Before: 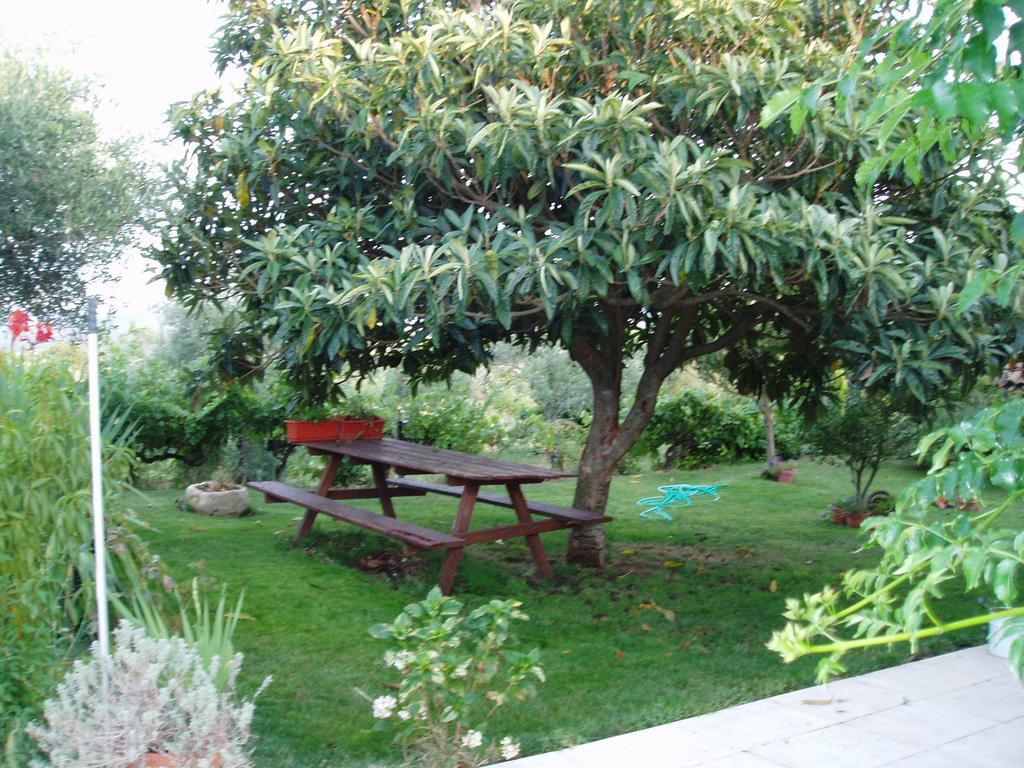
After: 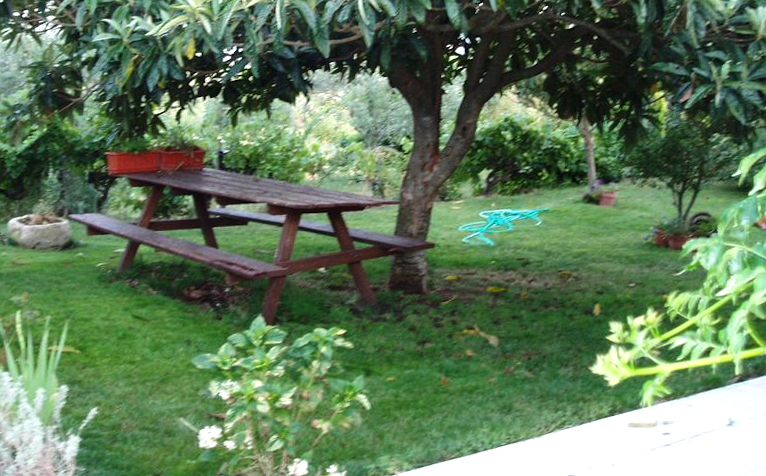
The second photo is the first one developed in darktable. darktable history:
exposure: compensate highlight preservation false
rotate and perspective: rotation -1°, crop left 0.011, crop right 0.989, crop top 0.025, crop bottom 0.975
crop and rotate: left 17.299%, top 35.115%, right 7.015%, bottom 1.024%
tone equalizer: -8 EV -0.417 EV, -7 EV -0.389 EV, -6 EV -0.333 EV, -5 EV -0.222 EV, -3 EV 0.222 EV, -2 EV 0.333 EV, -1 EV 0.389 EV, +0 EV 0.417 EV, edges refinement/feathering 500, mask exposure compensation -1.57 EV, preserve details no
